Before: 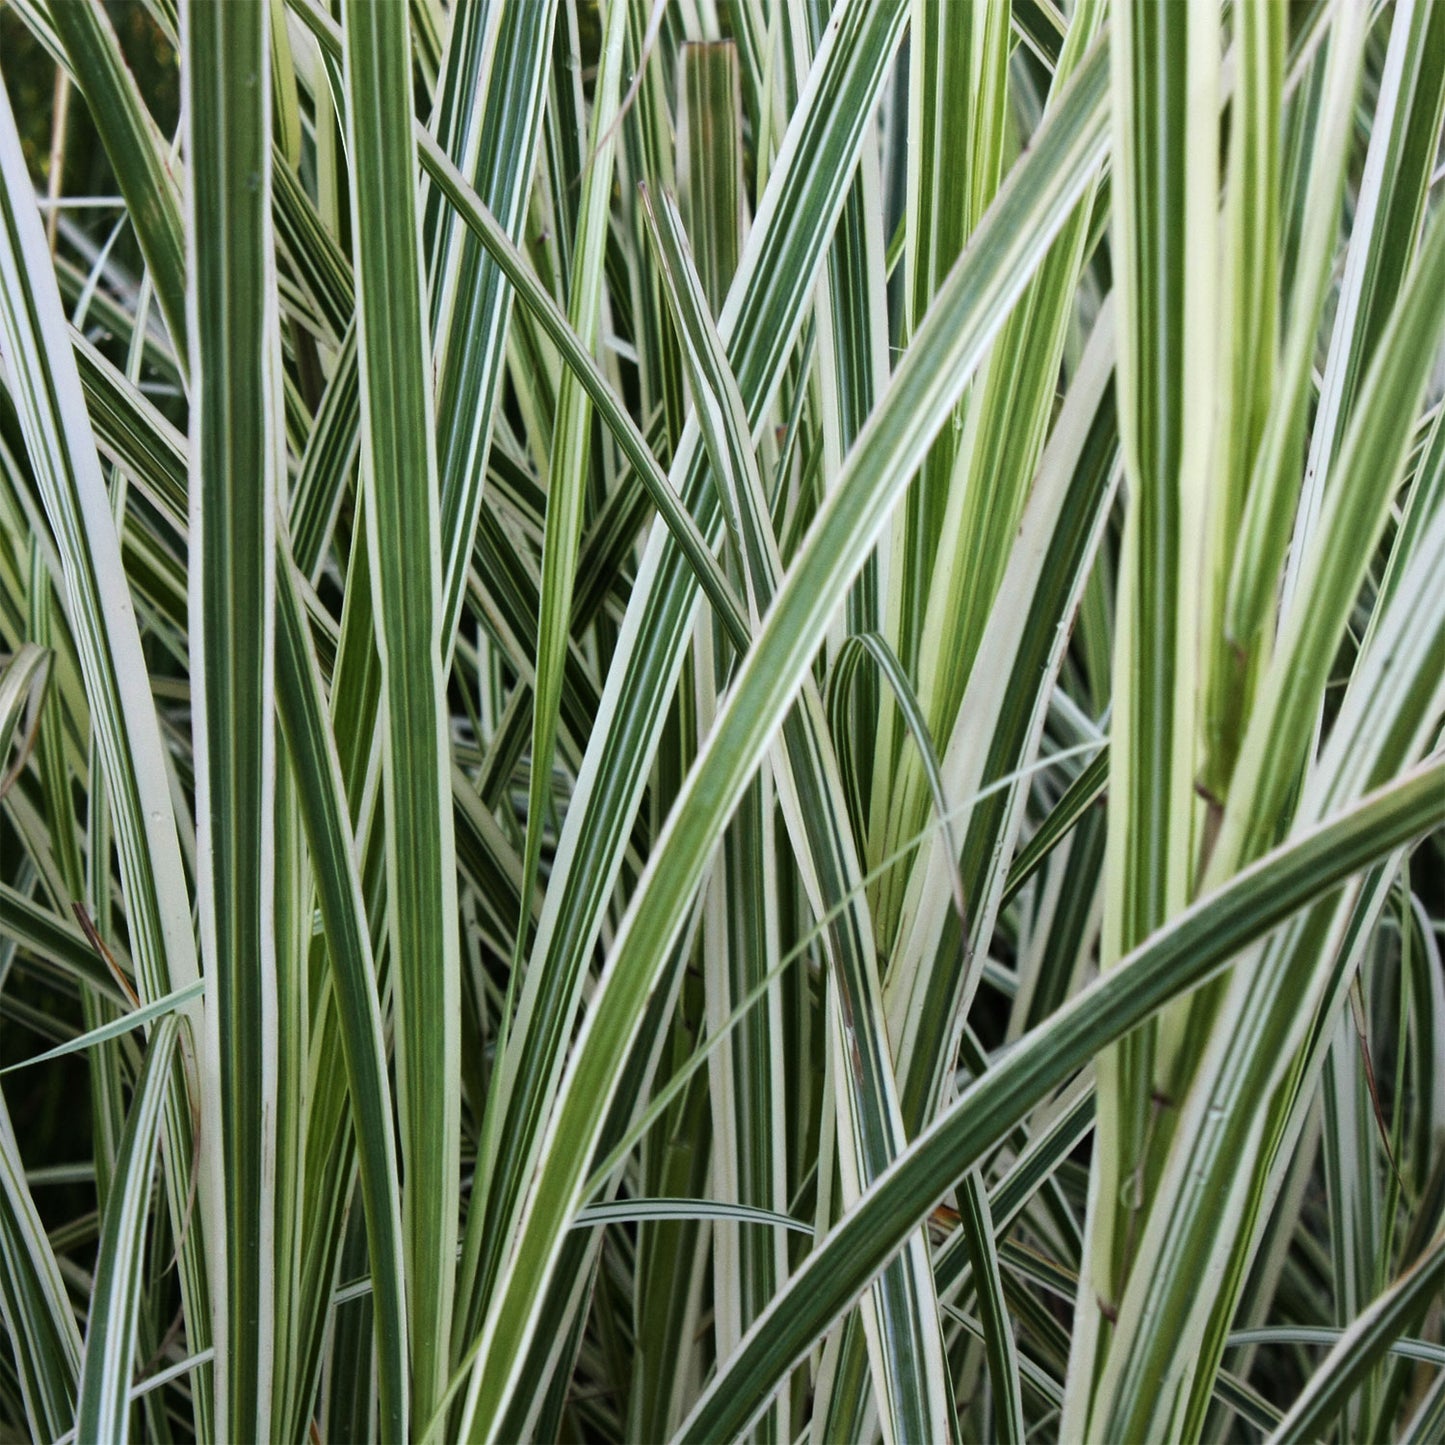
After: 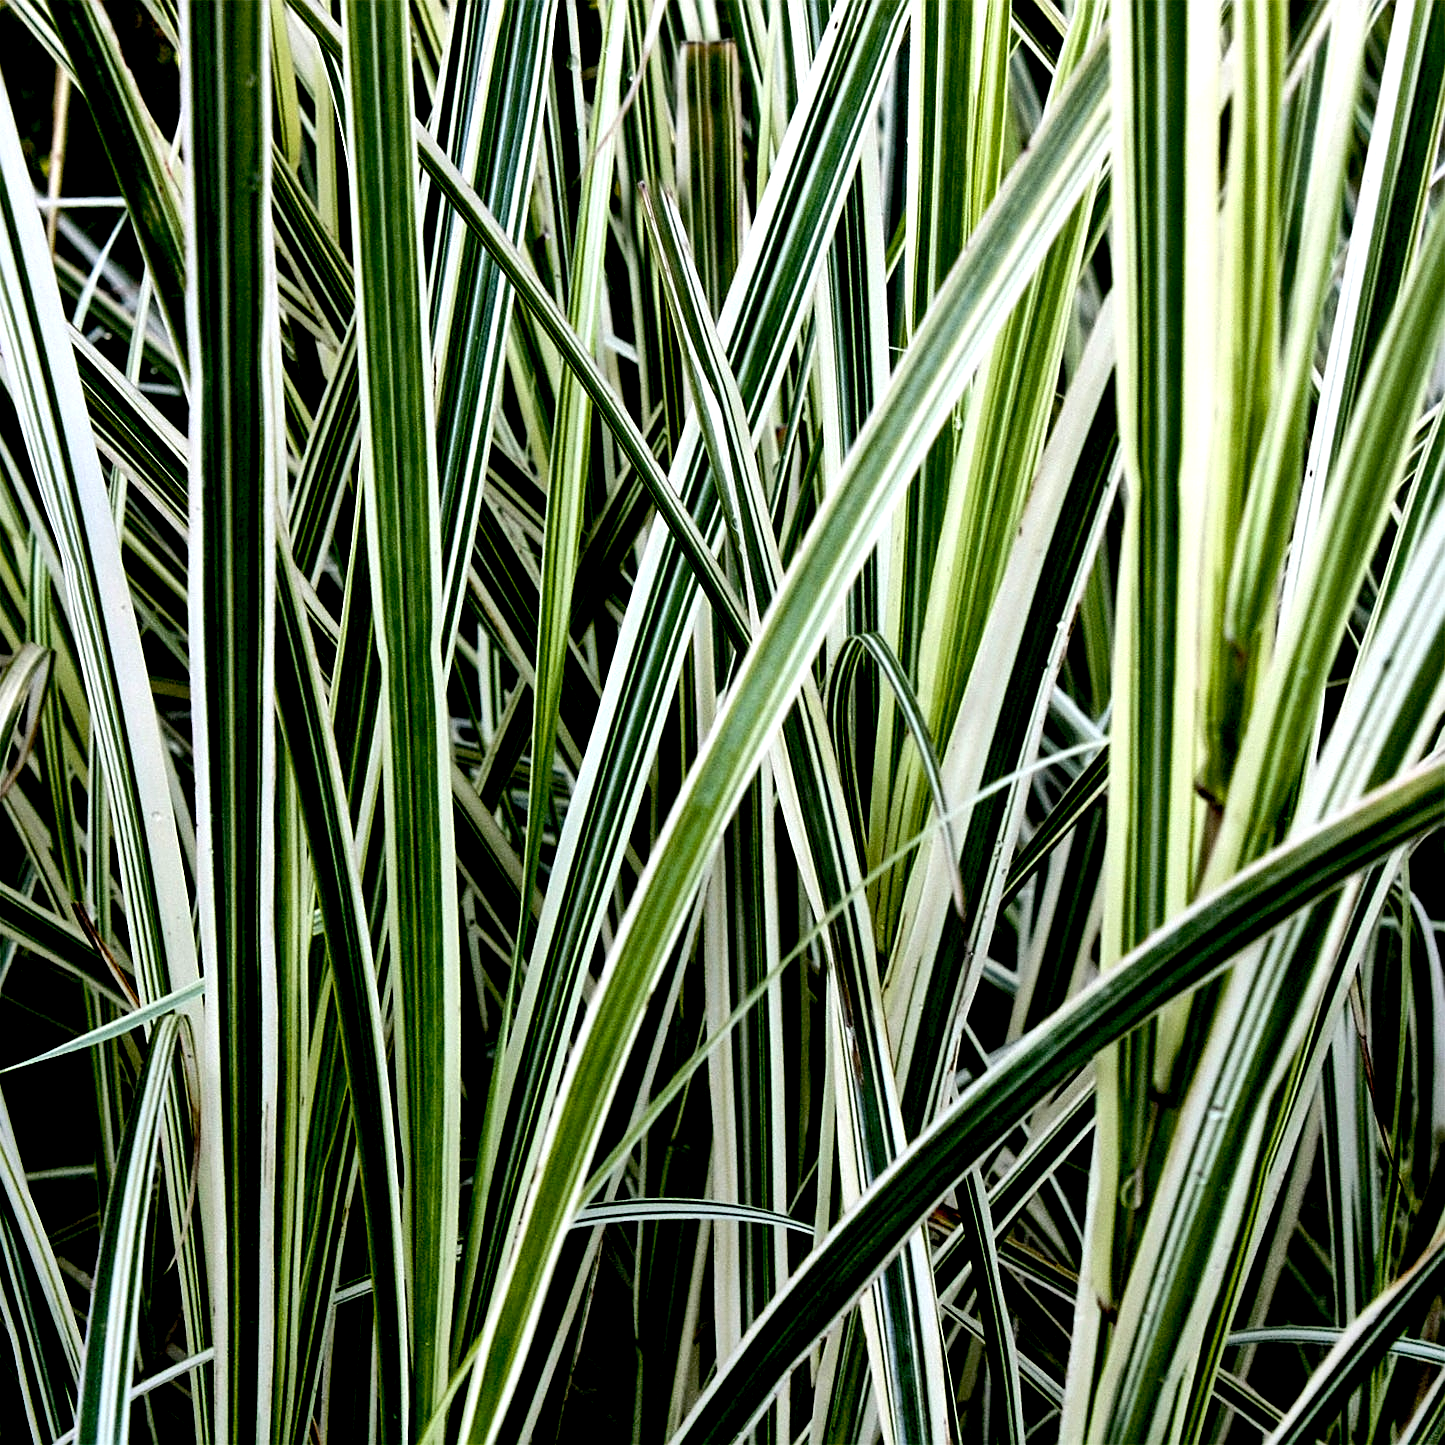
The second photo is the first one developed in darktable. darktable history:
shadows and highlights: highlights color adjustment 0.467%, low approximation 0.01, soften with gaussian
contrast brightness saturation: saturation -0.049
tone equalizer: -8 EV -0.766 EV, -7 EV -0.721 EV, -6 EV -0.616 EV, -5 EV -0.368 EV, -3 EV 0.398 EV, -2 EV 0.6 EV, -1 EV 0.694 EV, +0 EV 0.772 EV, edges refinement/feathering 500, mask exposure compensation -1.57 EV, preserve details no
sharpen: amount 0.494
exposure: black level correction 0.055, exposure -0.034 EV, compensate highlight preservation false
color balance rgb: perceptual saturation grading › global saturation 0.804%
